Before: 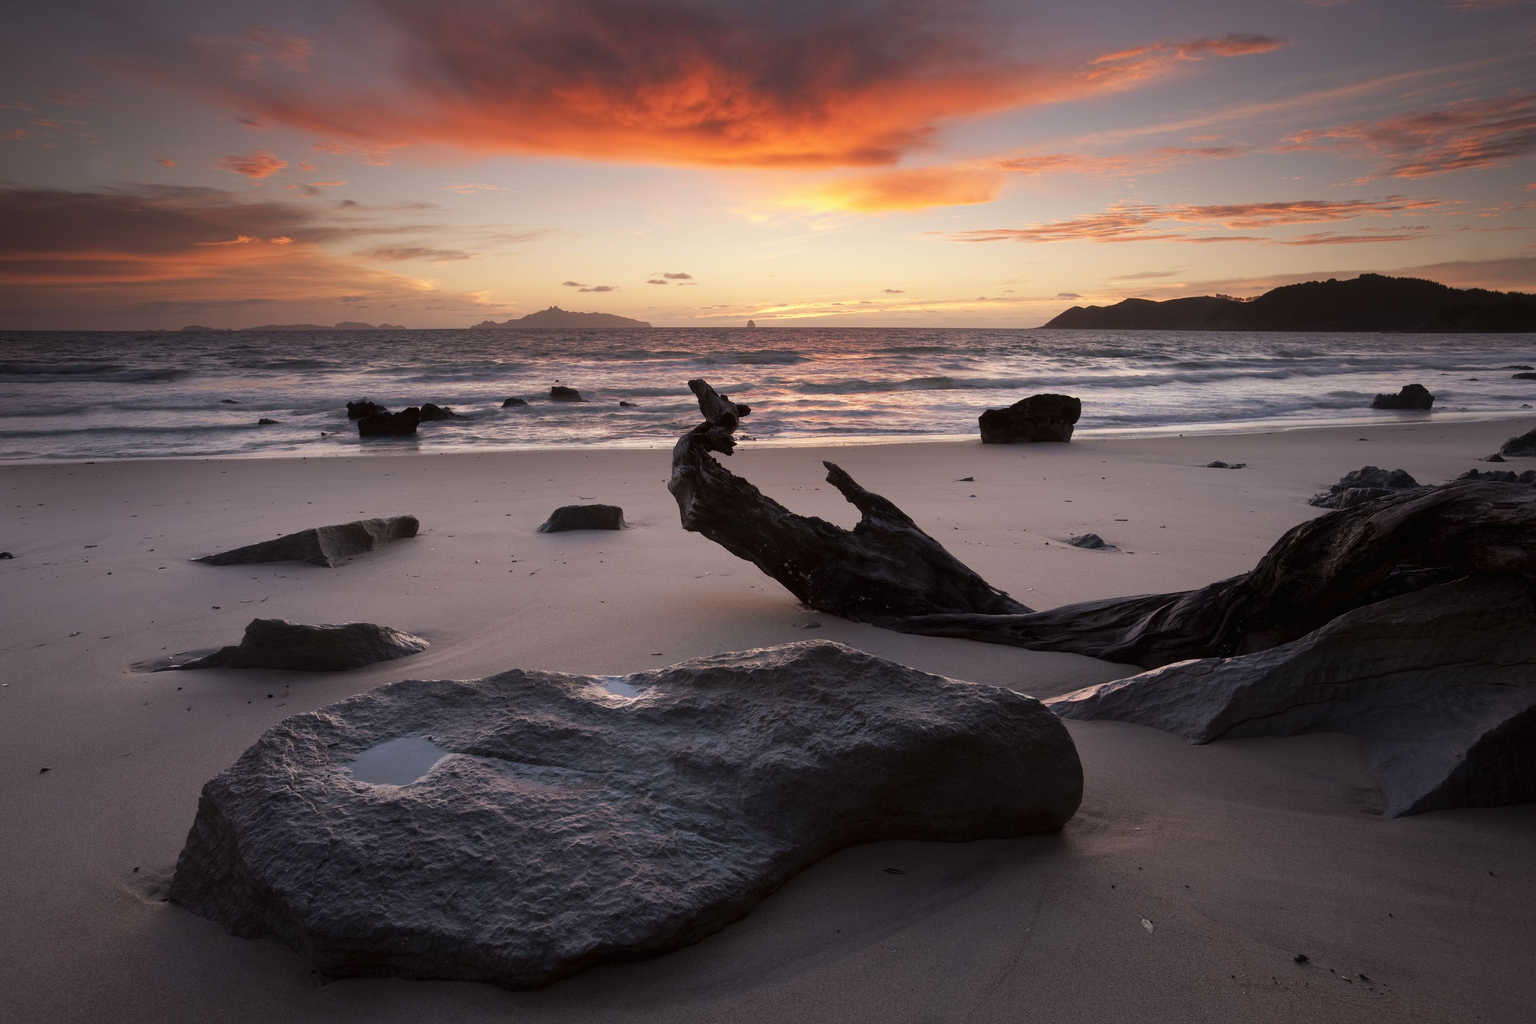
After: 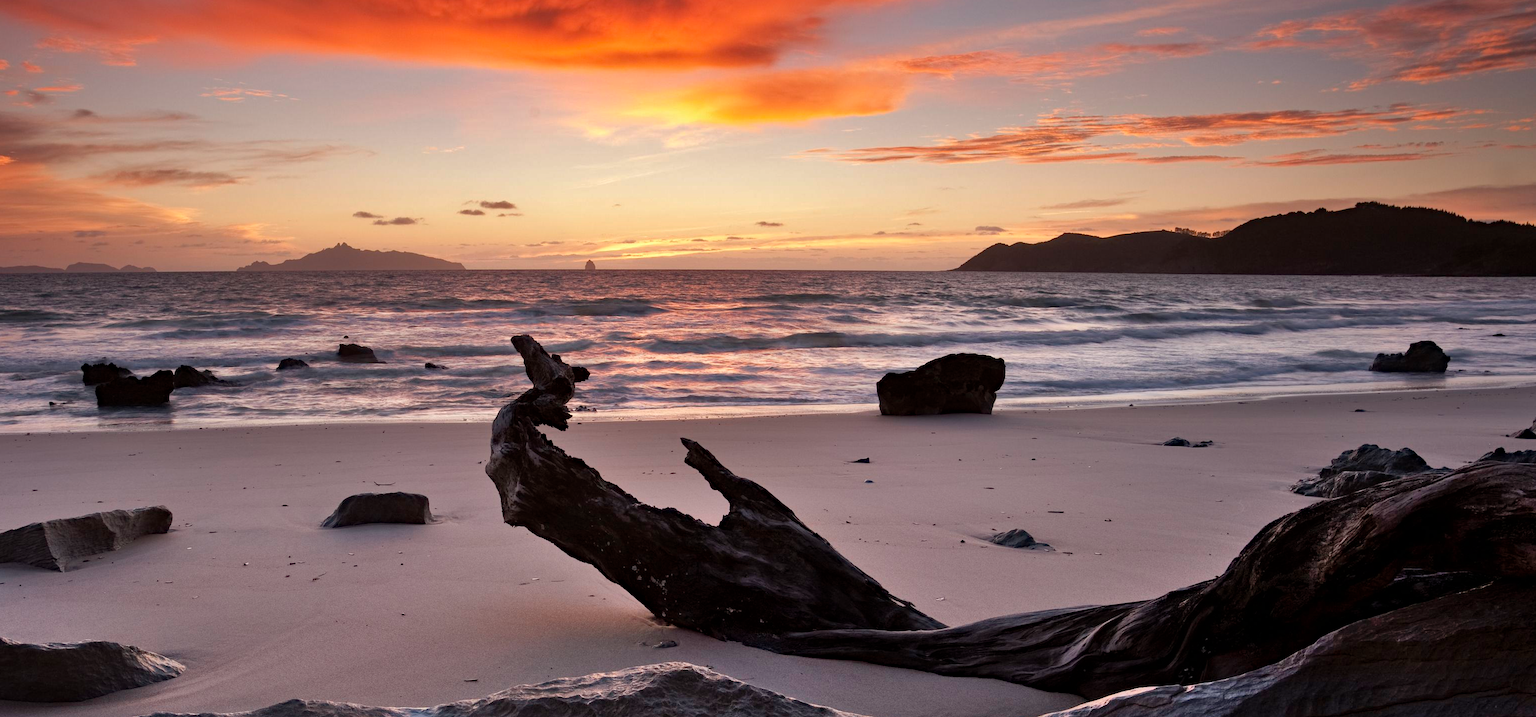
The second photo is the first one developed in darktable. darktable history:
haze removal: compatibility mode true, adaptive false
shadows and highlights: soften with gaussian
crop: left 18.38%, top 11.092%, right 2.134%, bottom 33.217%
